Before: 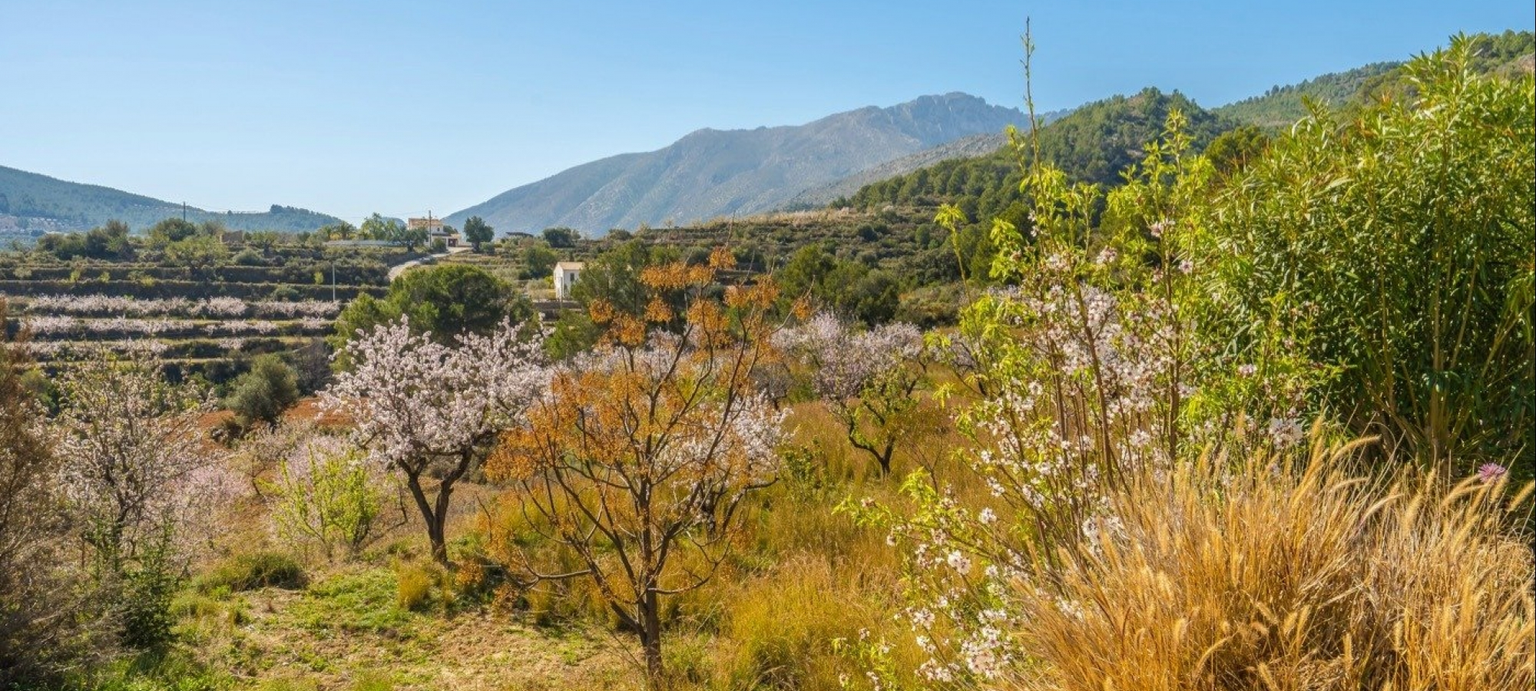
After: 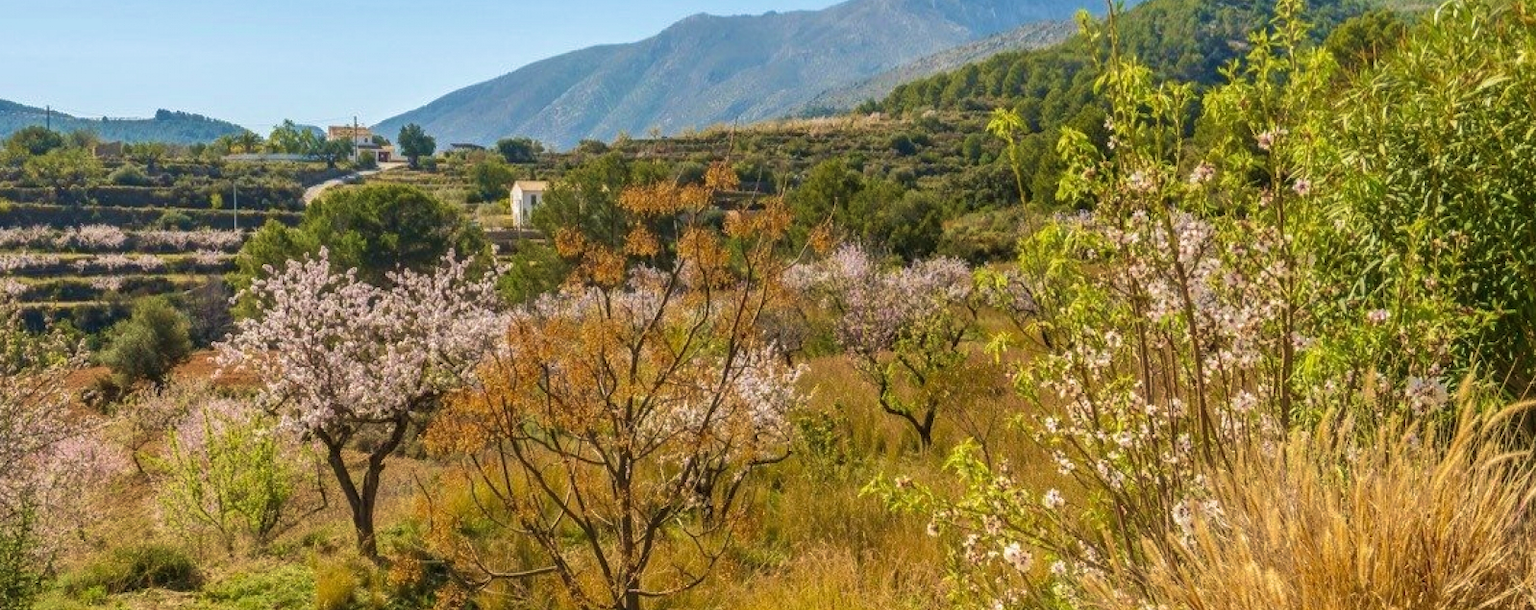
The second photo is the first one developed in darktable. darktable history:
shadows and highlights: radius 336.97, shadows 29.08, soften with gaussian
velvia: strength 40.01%
crop: left 9.514%, top 17.095%, right 10.58%, bottom 12.317%
